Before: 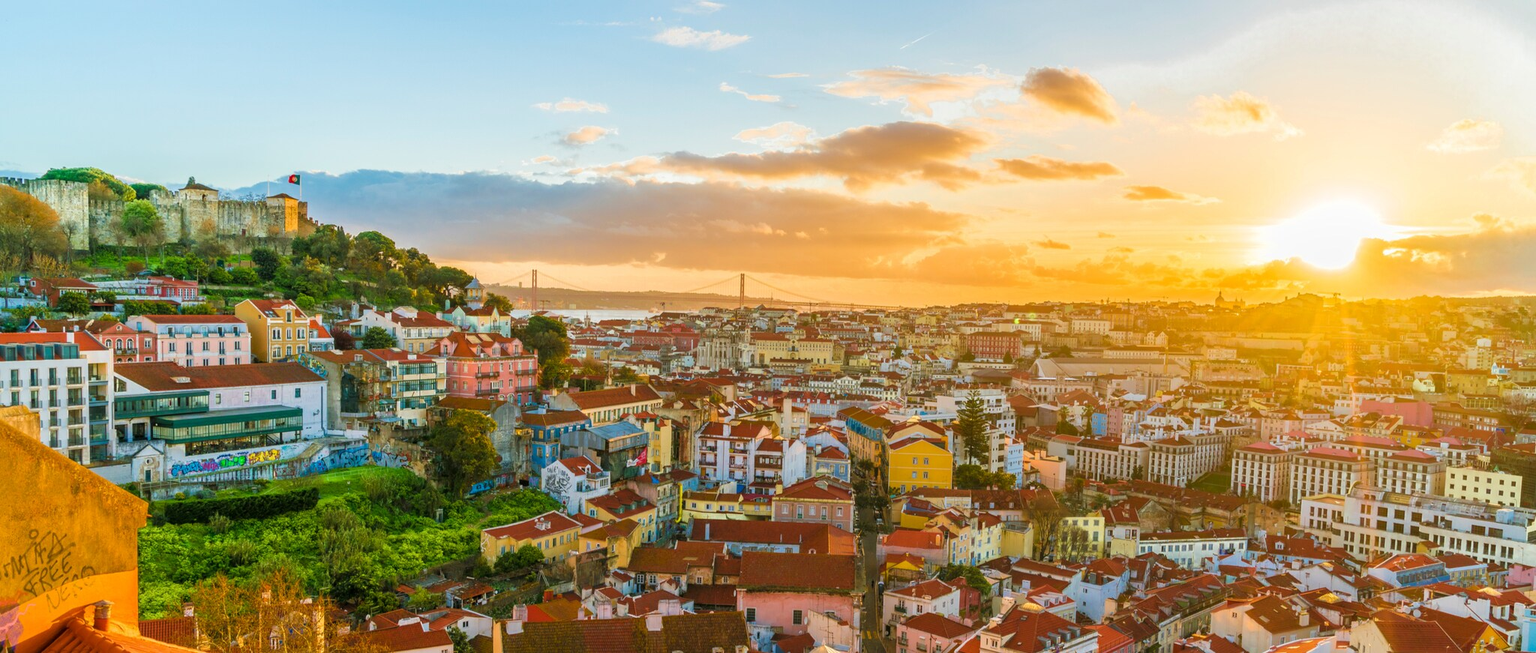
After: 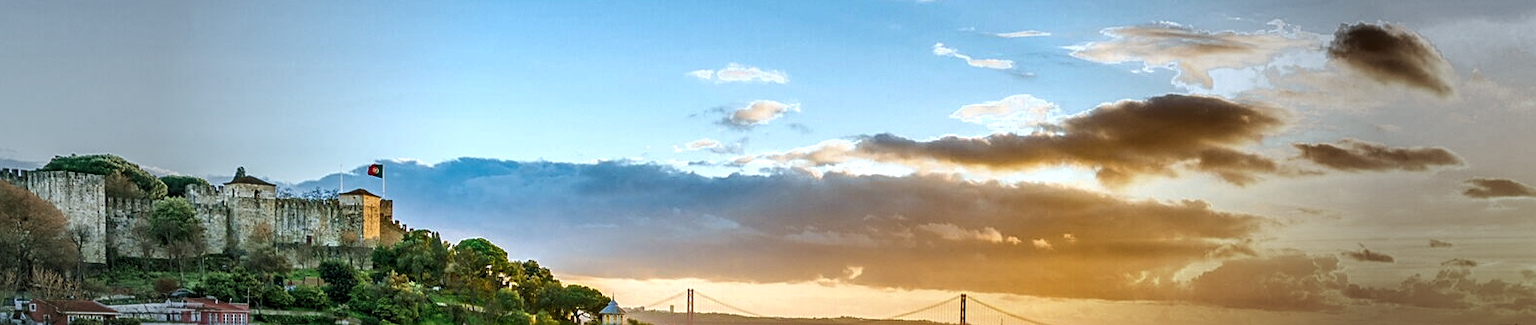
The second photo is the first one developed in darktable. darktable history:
local contrast: detail 135%, midtone range 0.75
crop: left 0.579%, top 7.627%, right 23.167%, bottom 54.275%
sharpen: on, module defaults
shadows and highlights: radius 171.16, shadows 27, white point adjustment 3.13, highlights -67.95, soften with gaussian
vignetting: fall-off start 40%, fall-off radius 40%
color calibration: illuminant custom, x 0.368, y 0.373, temperature 4330.32 K
white balance: red 0.988, blue 1.017
